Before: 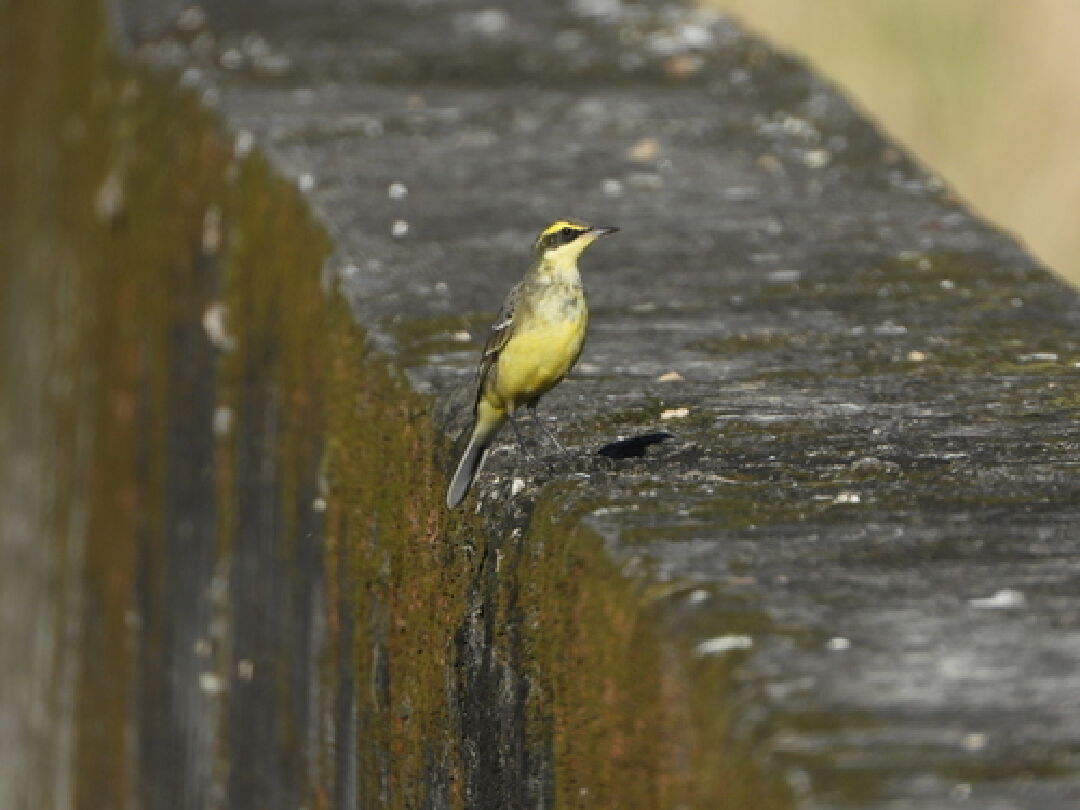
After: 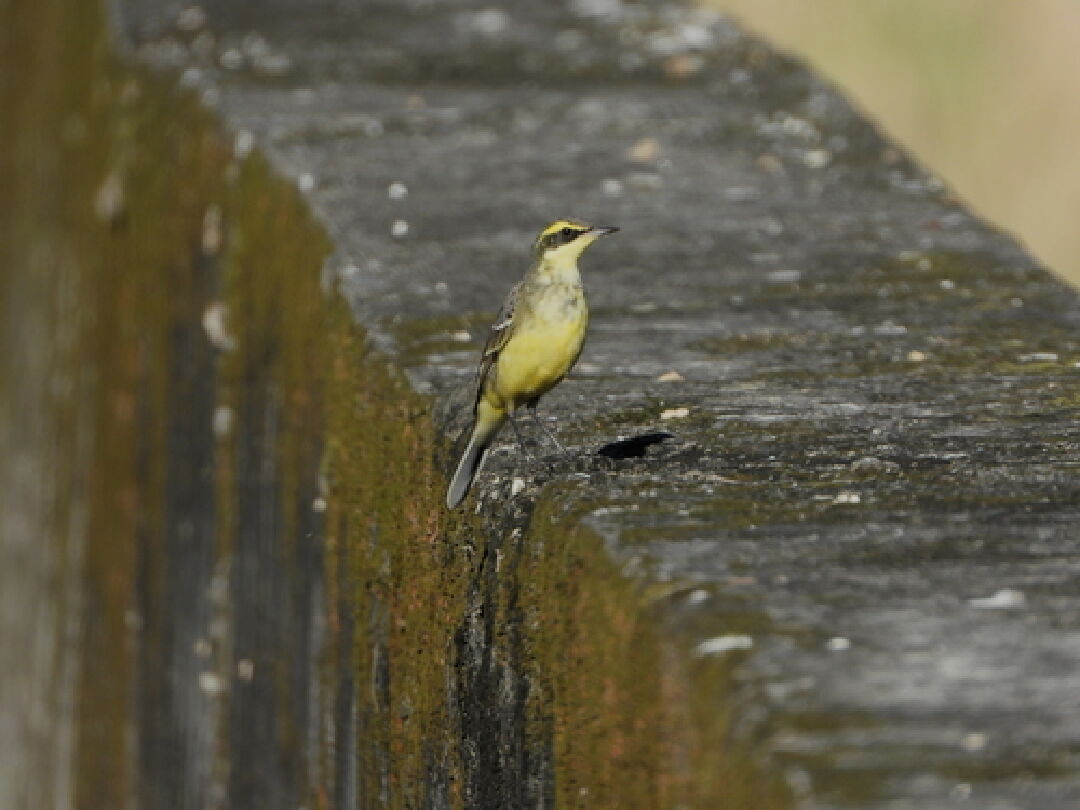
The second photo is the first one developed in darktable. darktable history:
filmic rgb: black relative exposure -8.01 EV, white relative exposure 4.01 EV, hardness 4.19, contrast 0.934
